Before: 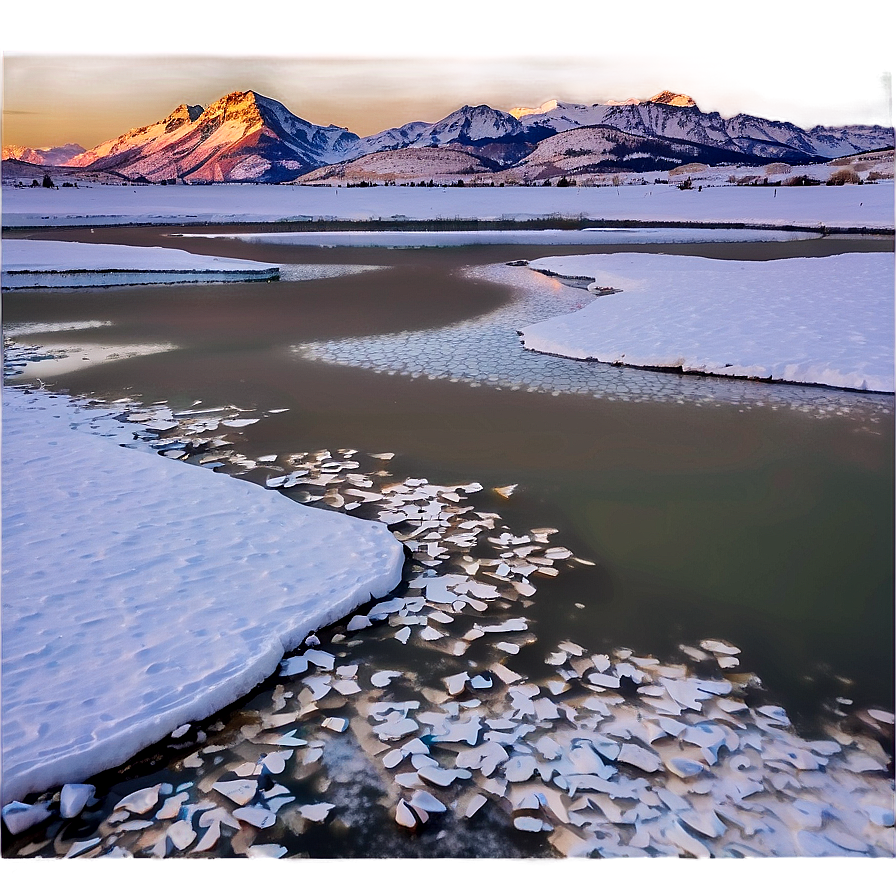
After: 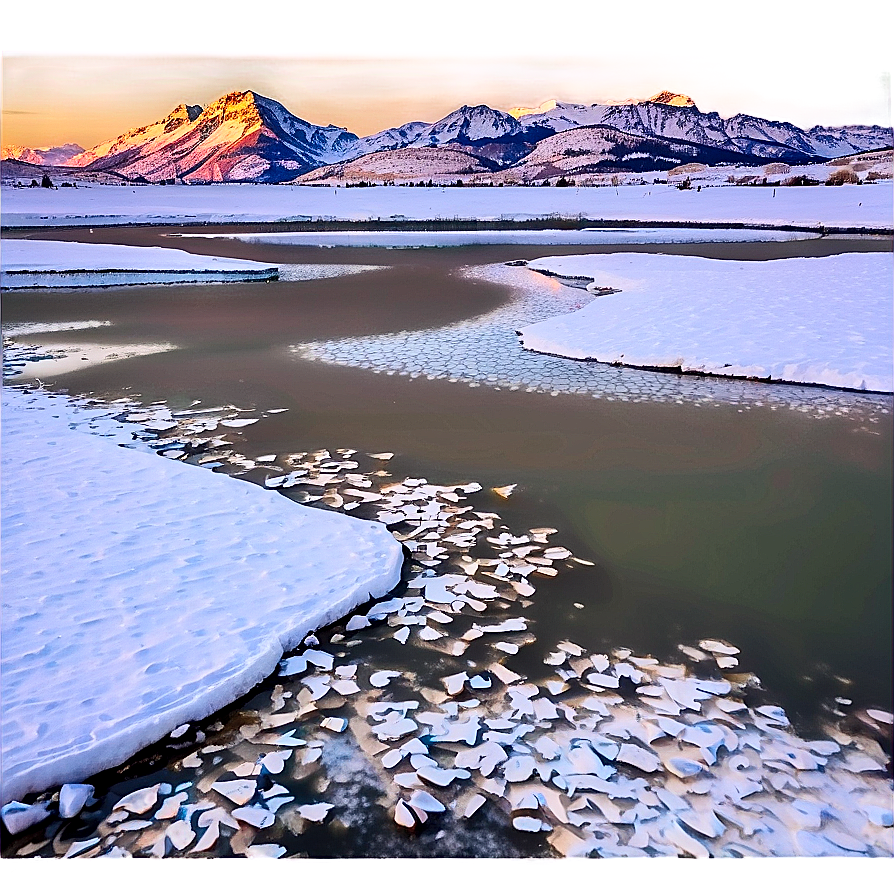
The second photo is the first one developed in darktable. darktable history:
sharpen: on, module defaults
crop and rotate: left 0.199%, bottom 0.008%
contrast brightness saturation: contrast 0.205, brightness 0.165, saturation 0.23
